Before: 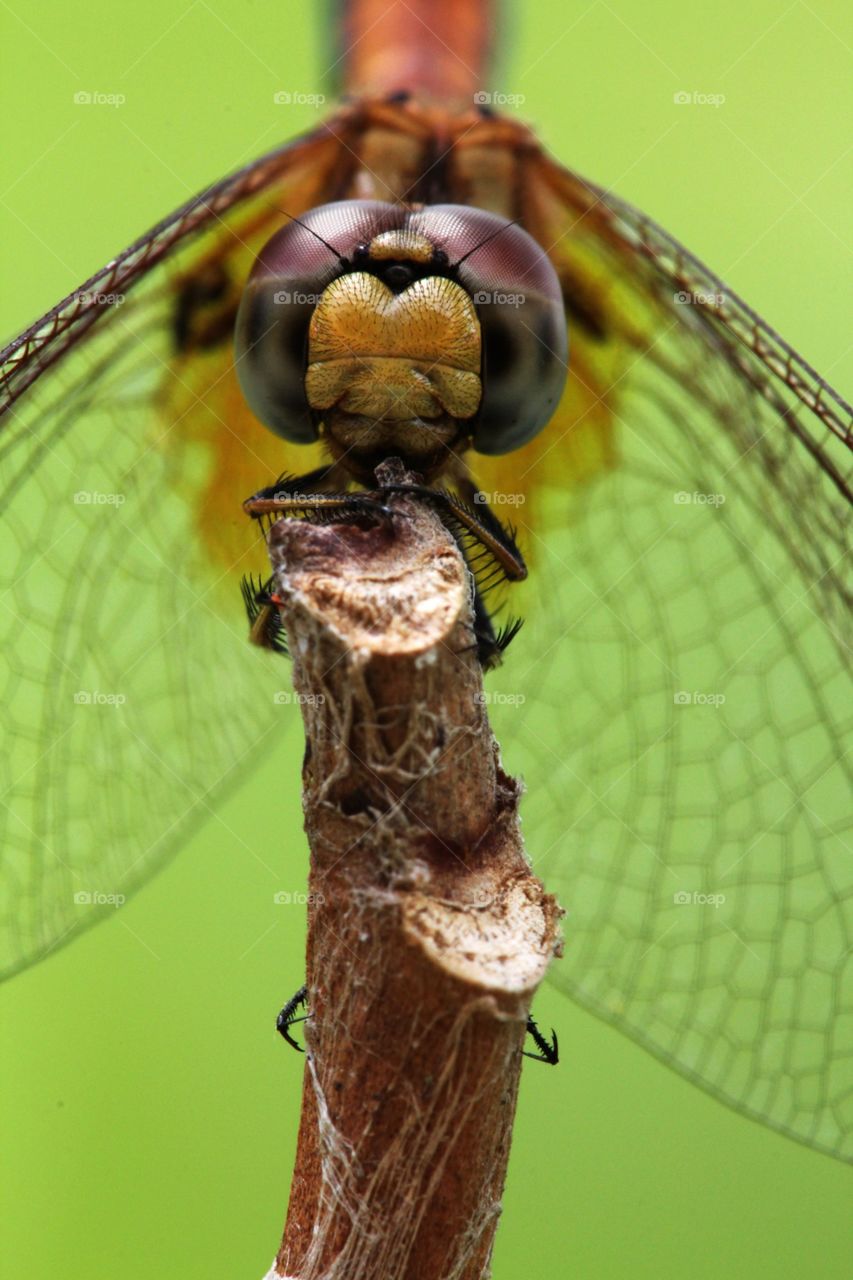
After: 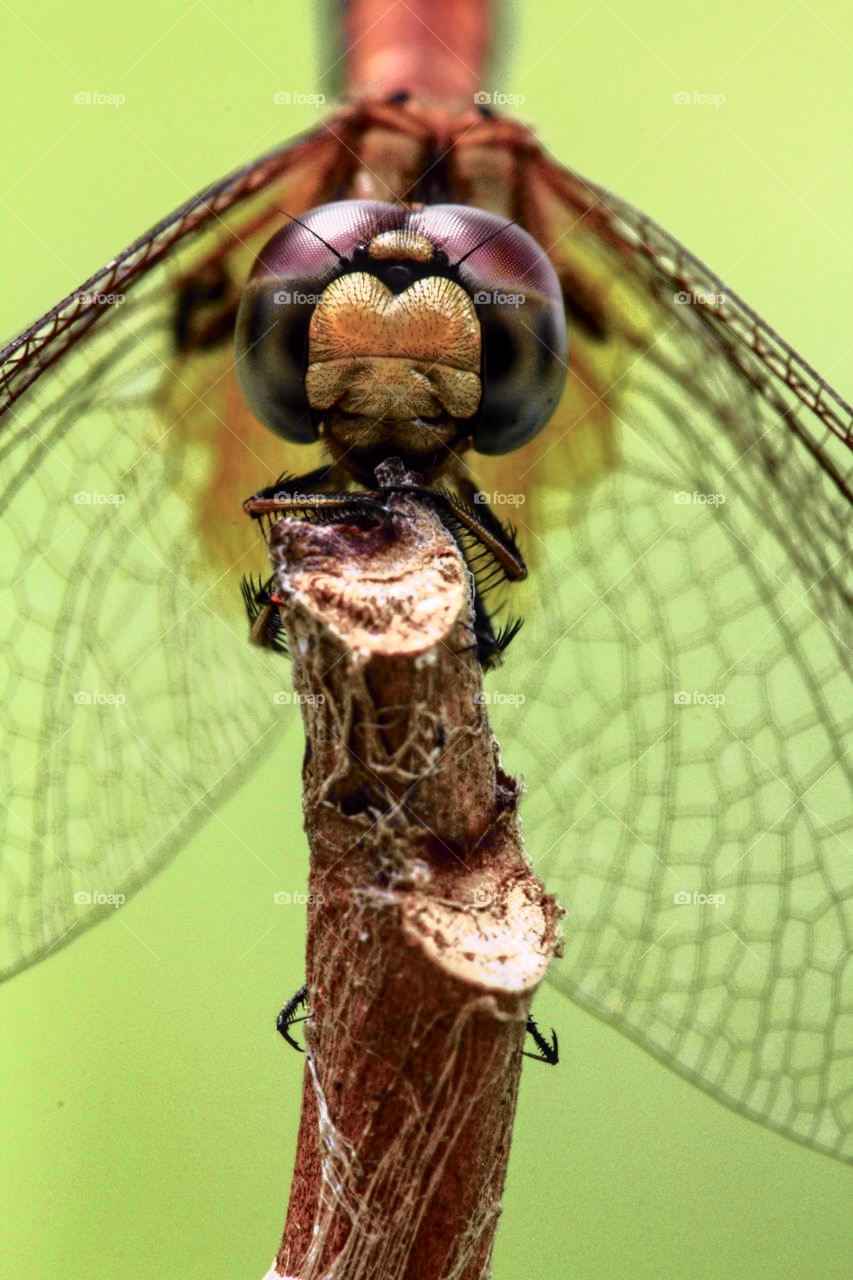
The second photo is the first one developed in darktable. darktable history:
color balance rgb: power › hue 73.96°, perceptual saturation grading › global saturation 0.5%, contrast 5.085%
tone curve: curves: ch0 [(0, 0) (0.105, 0.08) (0.195, 0.18) (0.283, 0.288) (0.384, 0.419) (0.485, 0.531) (0.638, 0.69) (0.795, 0.879) (1, 0.977)]; ch1 [(0, 0) (0.161, 0.092) (0.35, 0.33) (0.379, 0.401) (0.456, 0.469) (0.498, 0.503) (0.531, 0.537) (0.596, 0.621) (0.635, 0.655) (1, 1)]; ch2 [(0, 0) (0.371, 0.362) (0.437, 0.437) (0.483, 0.484) (0.53, 0.515) (0.56, 0.58) (0.622, 0.606) (1, 1)], color space Lab, independent channels, preserve colors none
local contrast: on, module defaults
